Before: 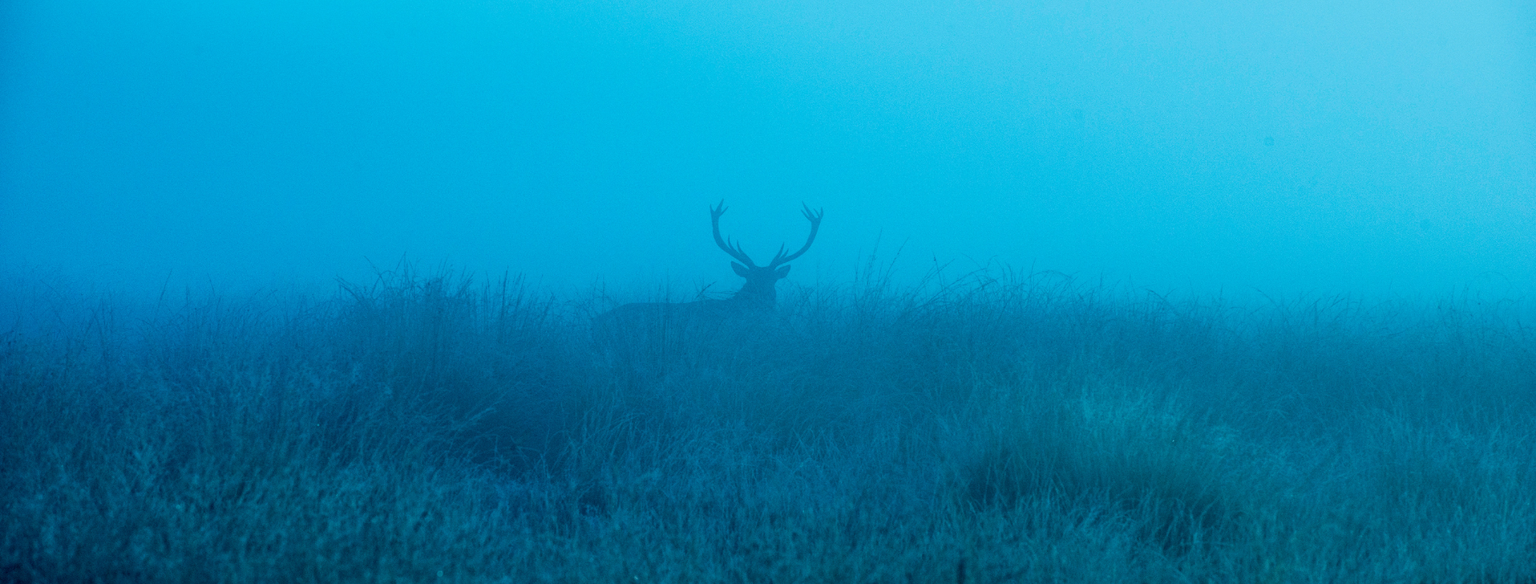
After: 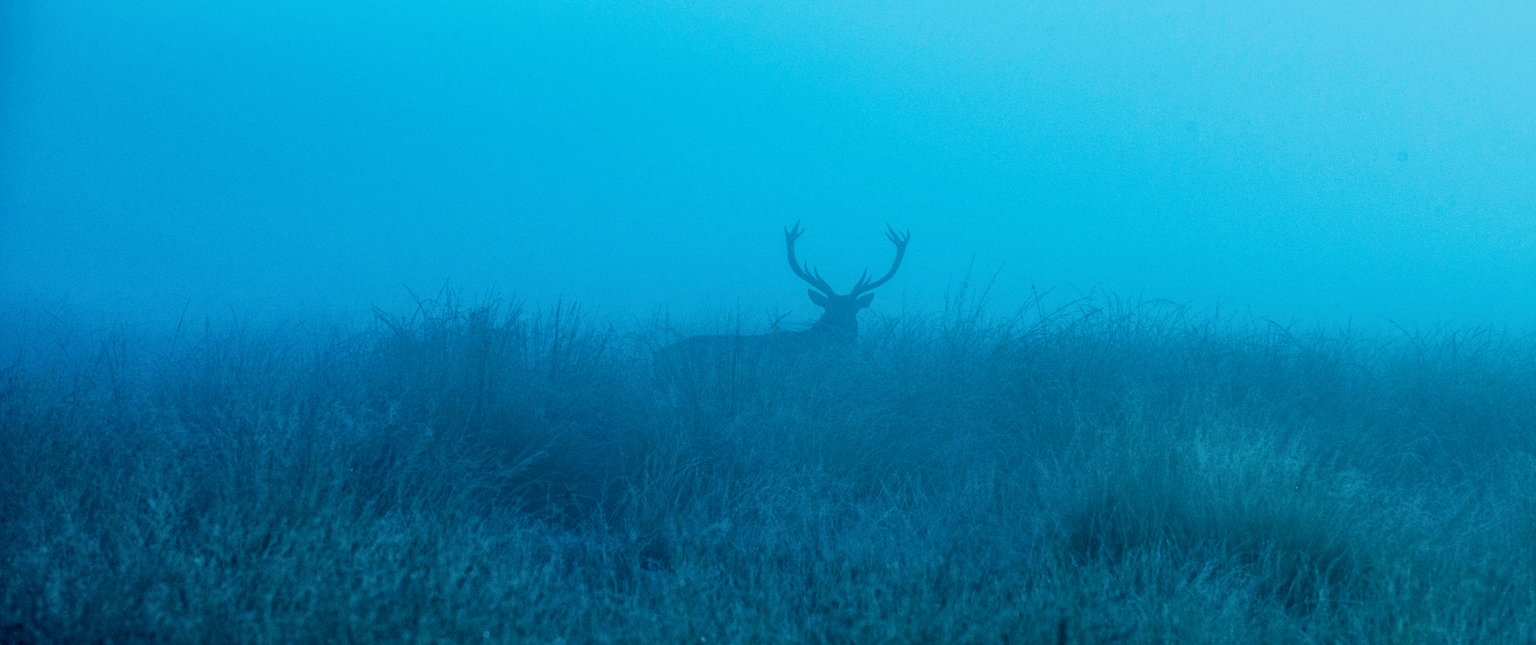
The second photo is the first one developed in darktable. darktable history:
local contrast: highlights 100%, shadows 100%, detail 120%, midtone range 0.2
crop: right 9.509%, bottom 0.031%
